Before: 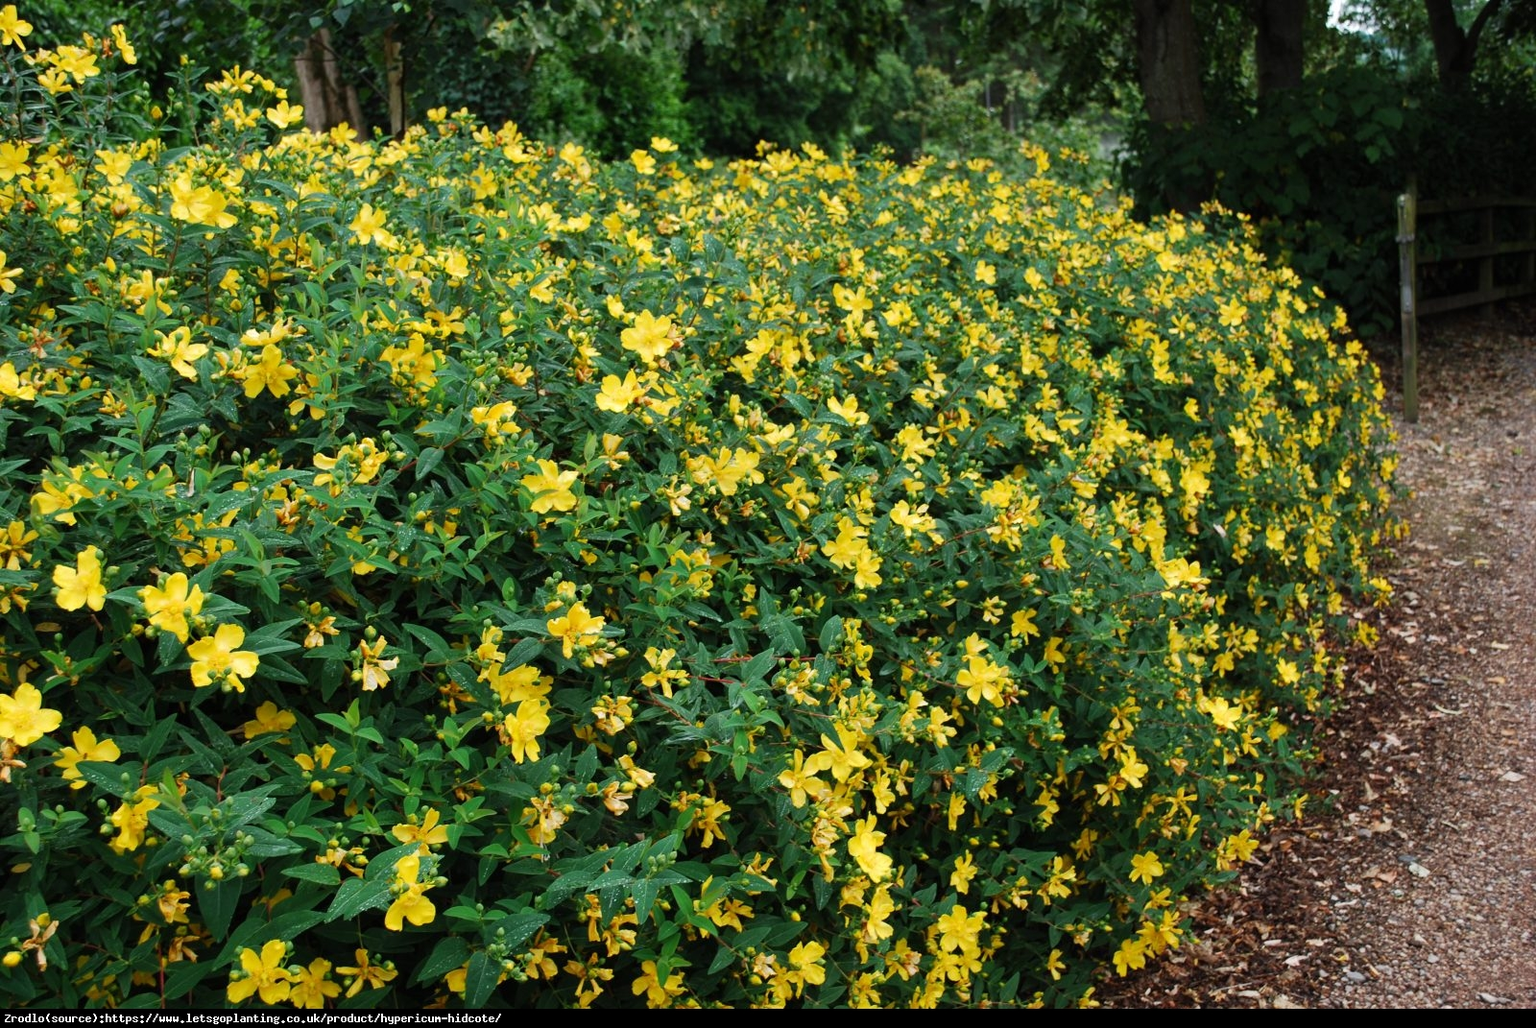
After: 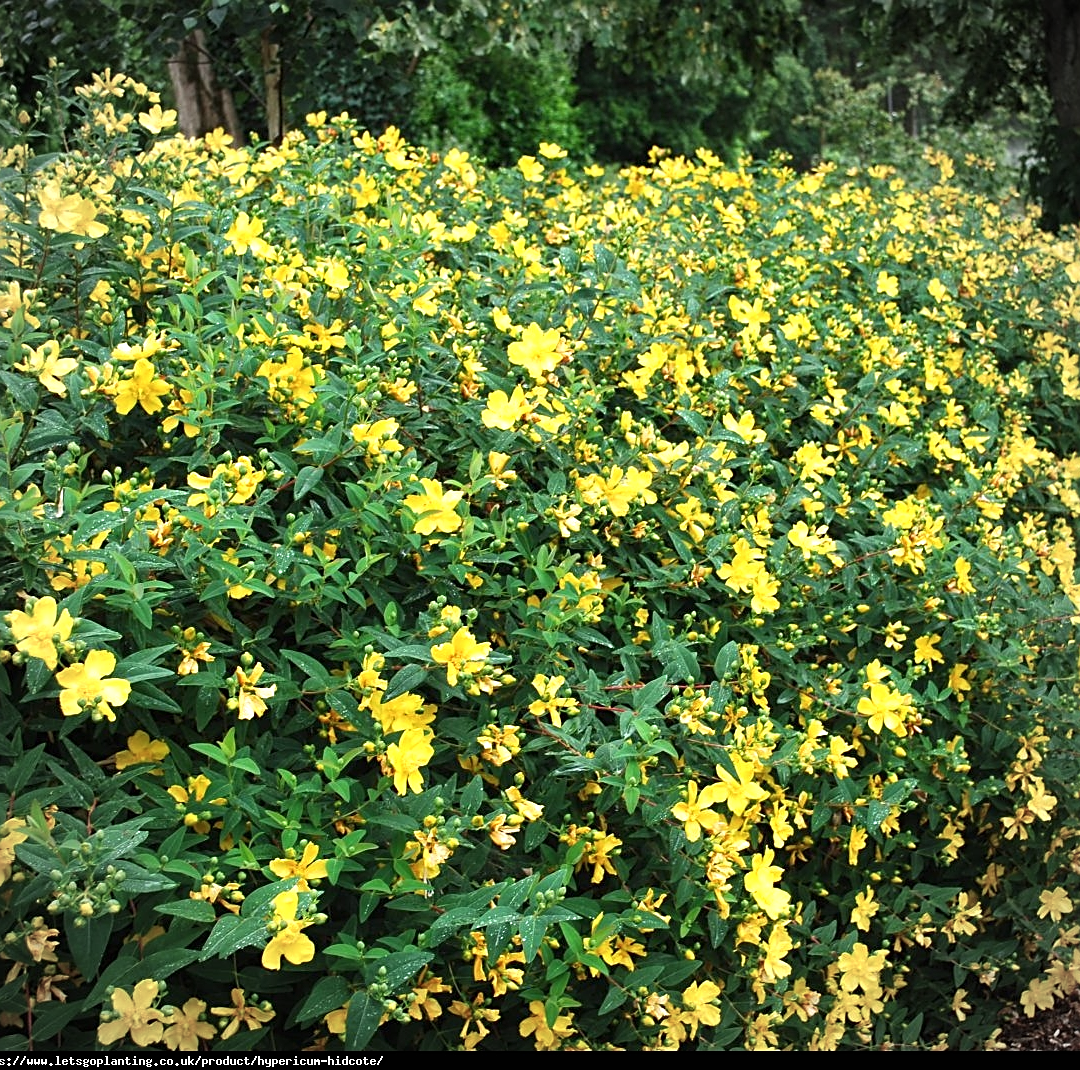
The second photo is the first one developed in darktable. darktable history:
exposure: black level correction 0, exposure 0.694 EV, compensate highlight preservation false
crop and rotate: left 8.747%, right 23.715%
contrast brightness saturation: contrast 0.011, saturation -0.048
vignetting: fall-off radius 60.94%, brightness -0.468
sharpen: on, module defaults
